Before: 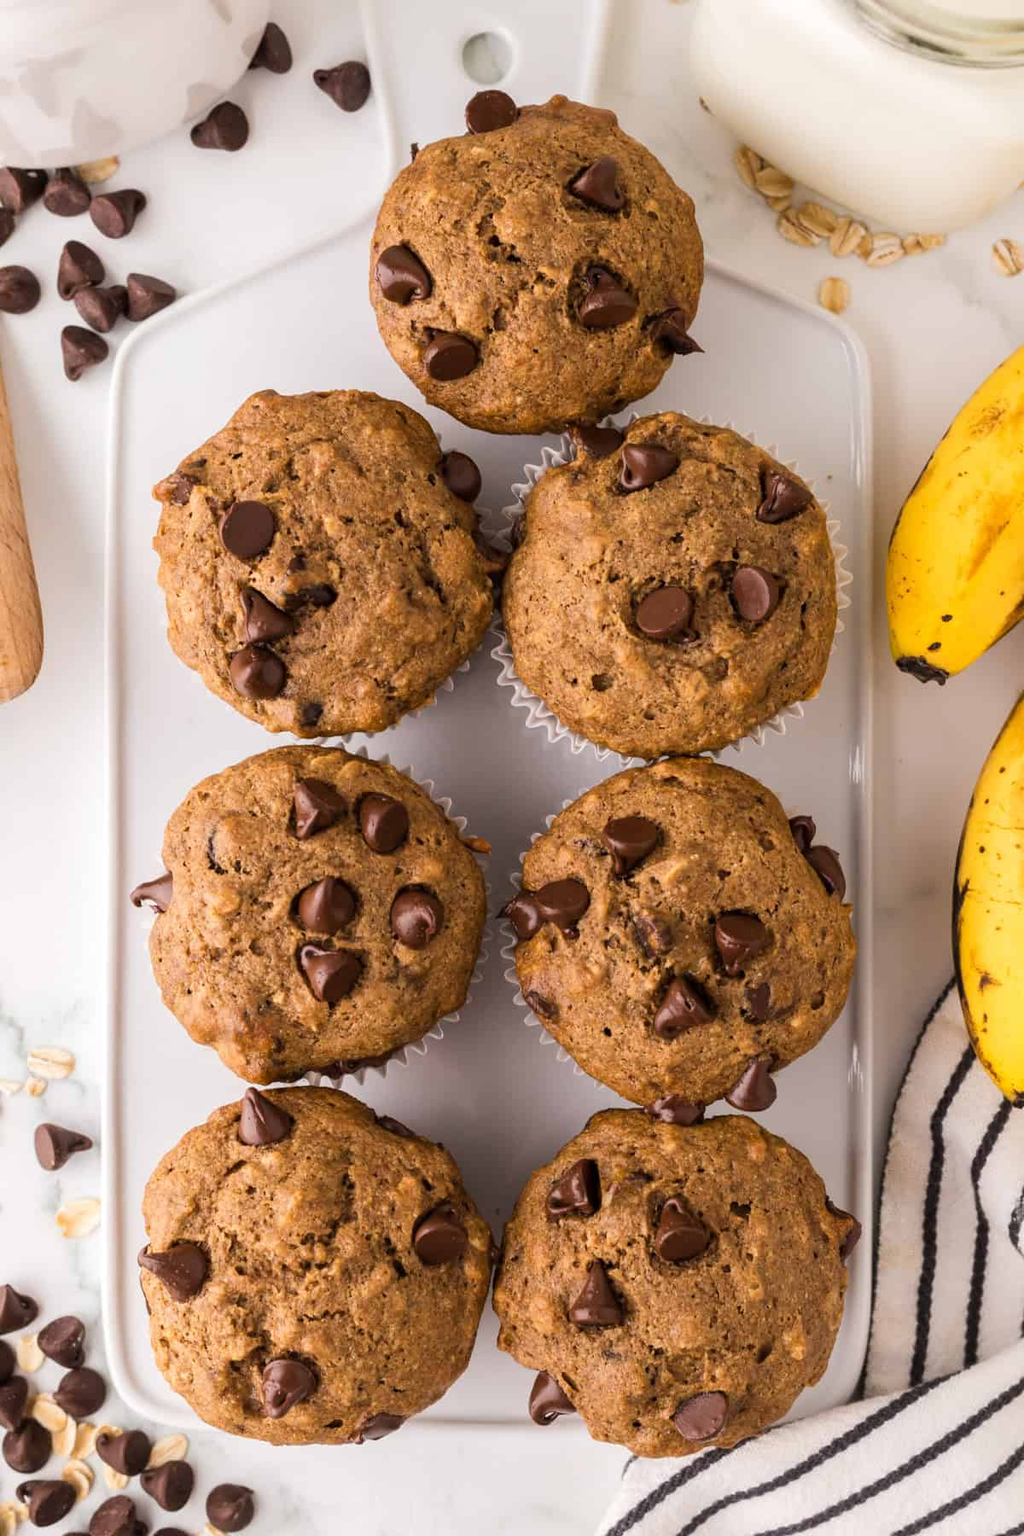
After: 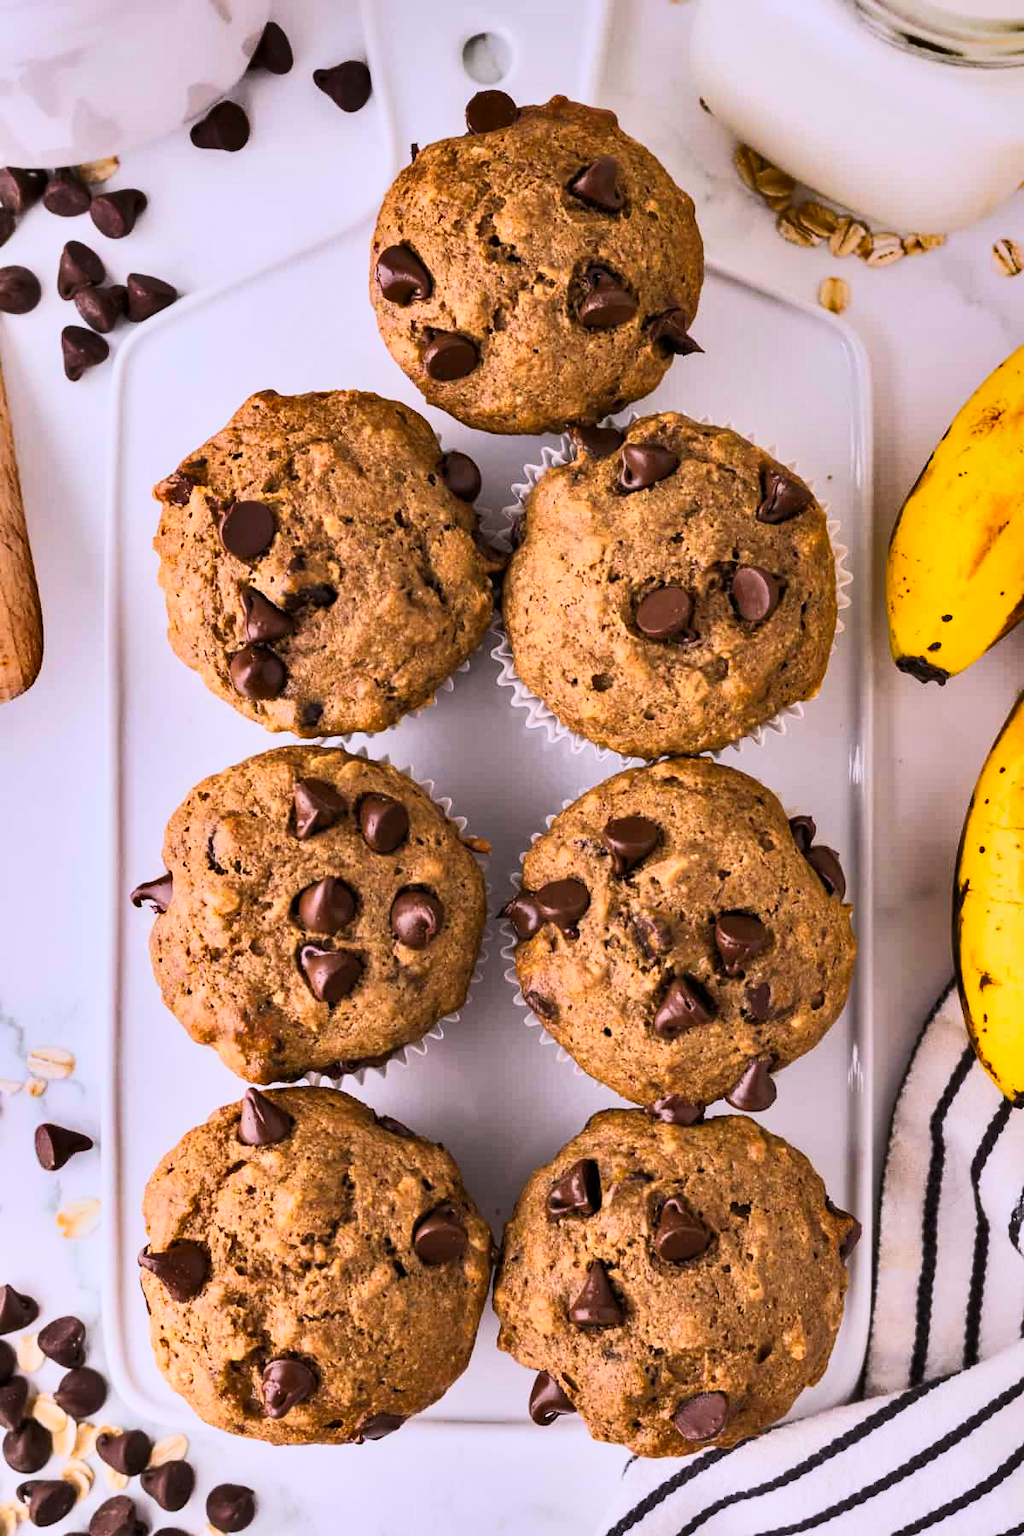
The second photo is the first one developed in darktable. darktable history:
white balance: red 1.004, blue 1.096
shadows and highlights: white point adjustment -3.64, highlights -63.34, highlights color adjustment 42%, soften with gaussian
base curve: curves: ch0 [(0, 0) (0.005, 0.002) (0.193, 0.295) (0.399, 0.664) (0.75, 0.928) (1, 1)]
